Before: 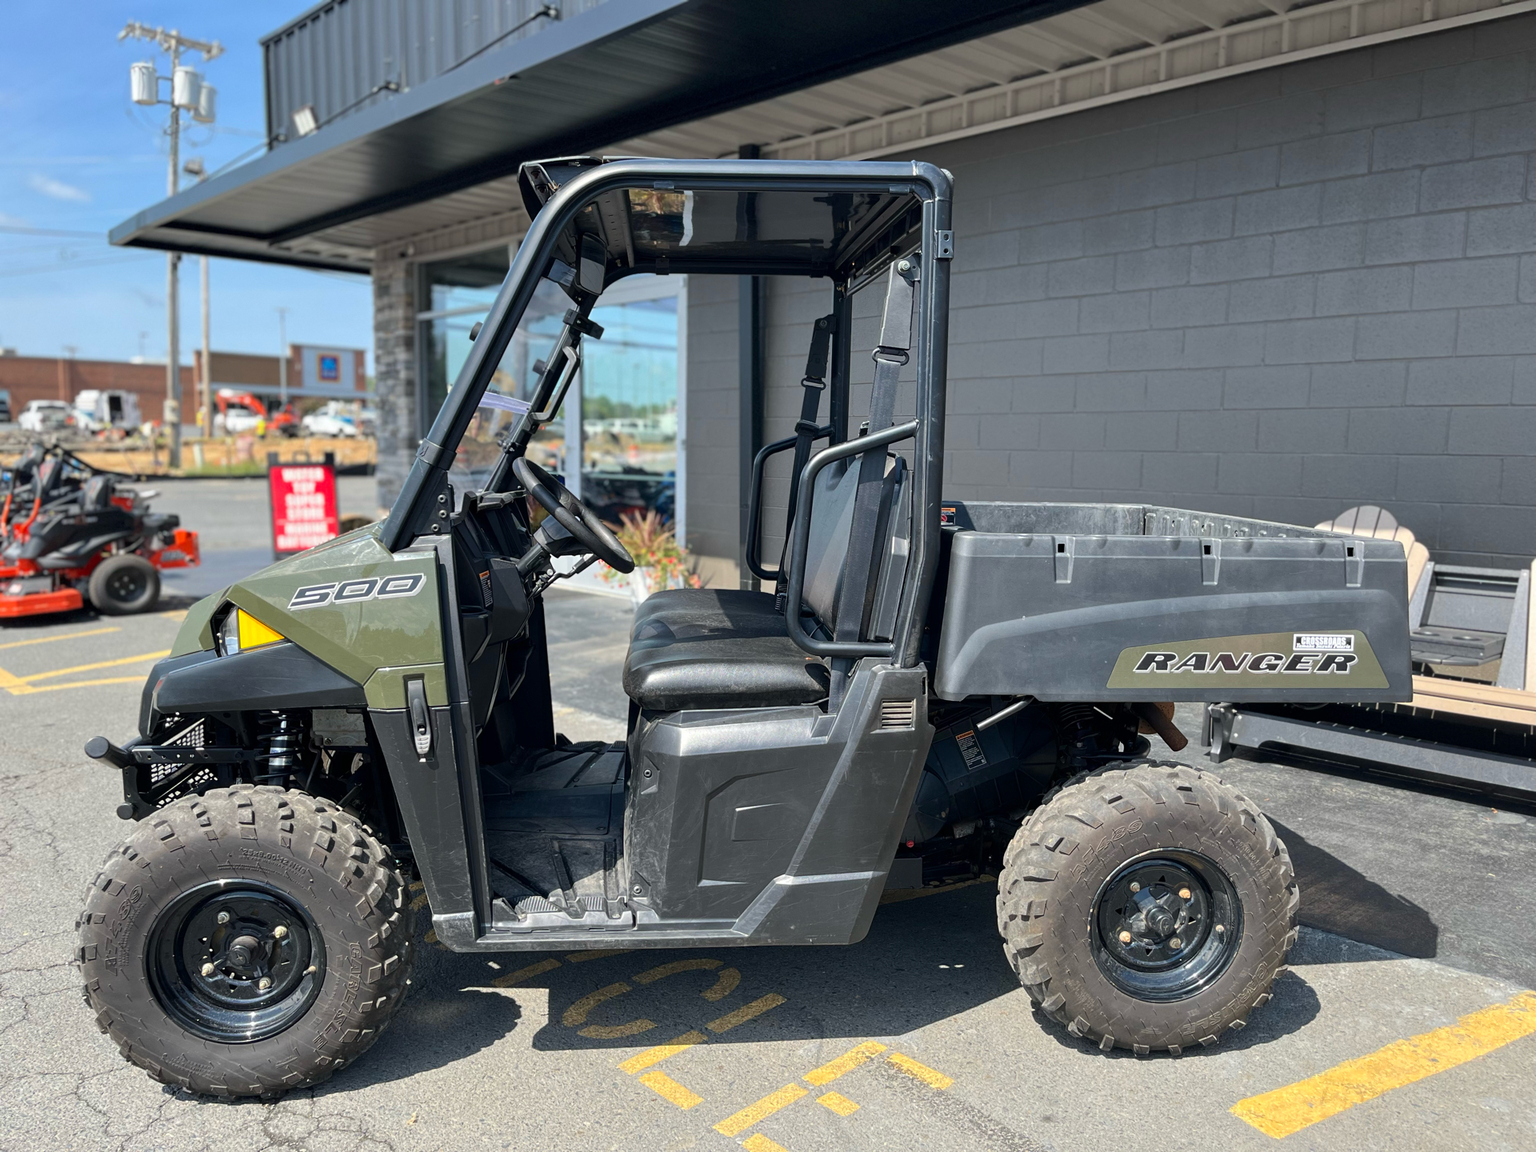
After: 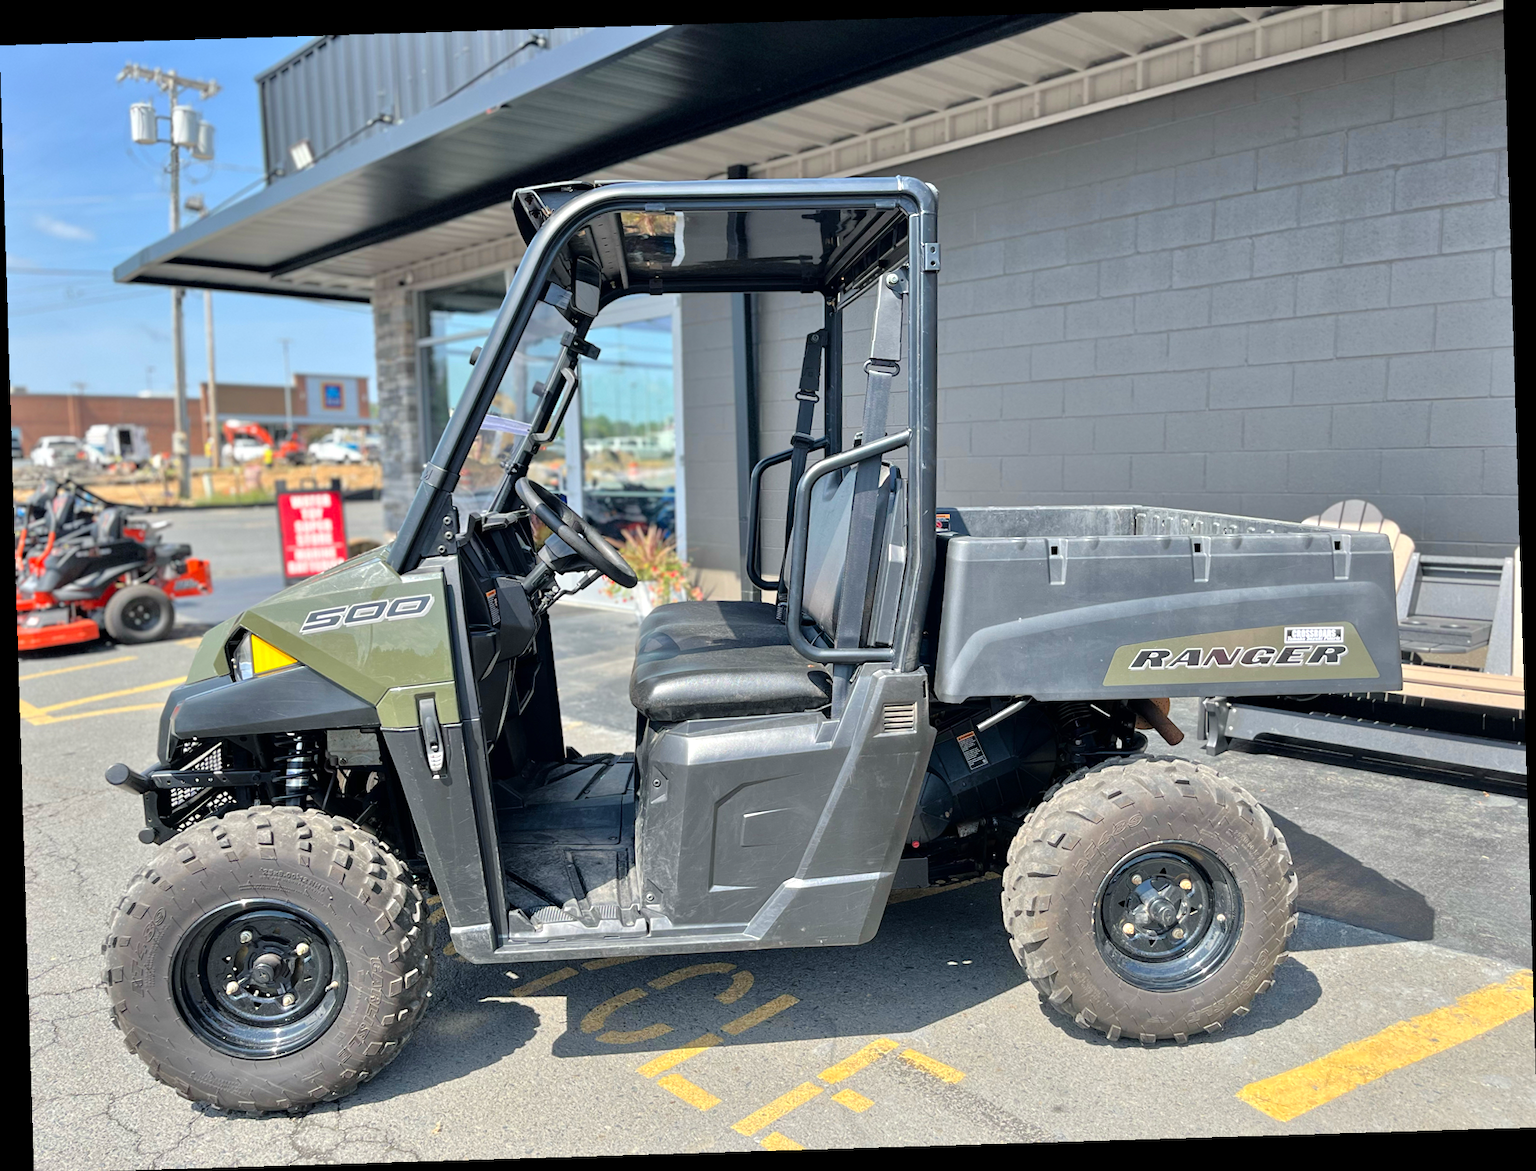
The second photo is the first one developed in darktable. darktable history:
tone equalizer: -7 EV 0.15 EV, -6 EV 0.6 EV, -5 EV 1.15 EV, -4 EV 1.33 EV, -3 EV 1.15 EV, -2 EV 0.6 EV, -1 EV 0.15 EV, mask exposure compensation -0.5 EV
rotate and perspective: rotation -1.75°, automatic cropping off
